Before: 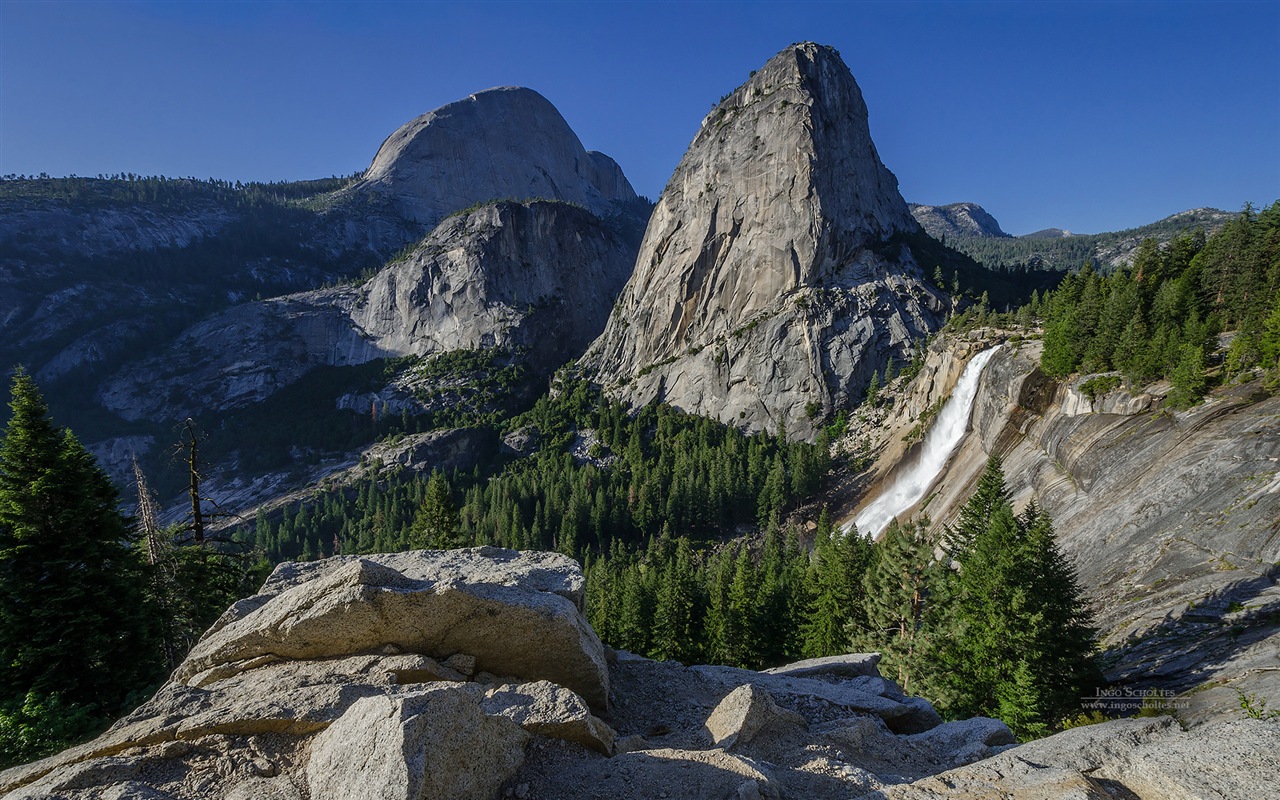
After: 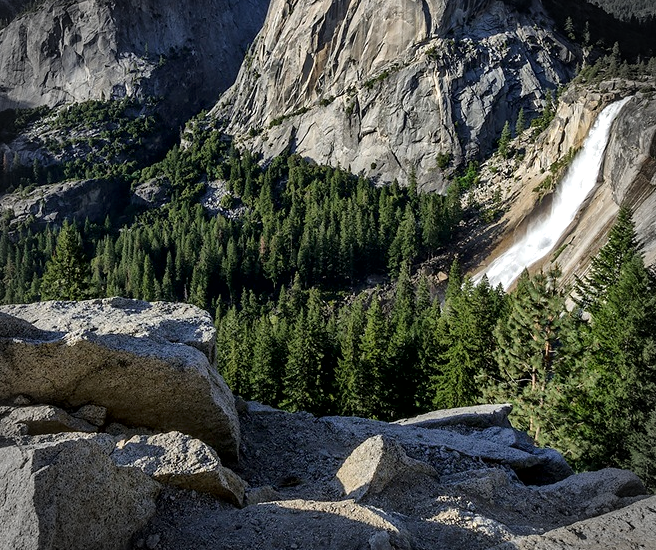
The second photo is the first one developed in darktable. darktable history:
crop and rotate: left 28.879%, top 31.152%, right 19.829%
vignetting: fall-off start 87.57%, fall-off radius 23.83%, saturation -0.652, unbound false
local contrast: mode bilateral grid, contrast 20, coarseness 51, detail 149%, midtone range 0.2
tone equalizer: -8 EV -0.402 EV, -7 EV -0.404 EV, -6 EV -0.328 EV, -5 EV -0.186 EV, -3 EV 0.191 EV, -2 EV 0.315 EV, -1 EV 0.373 EV, +0 EV 0.421 EV
